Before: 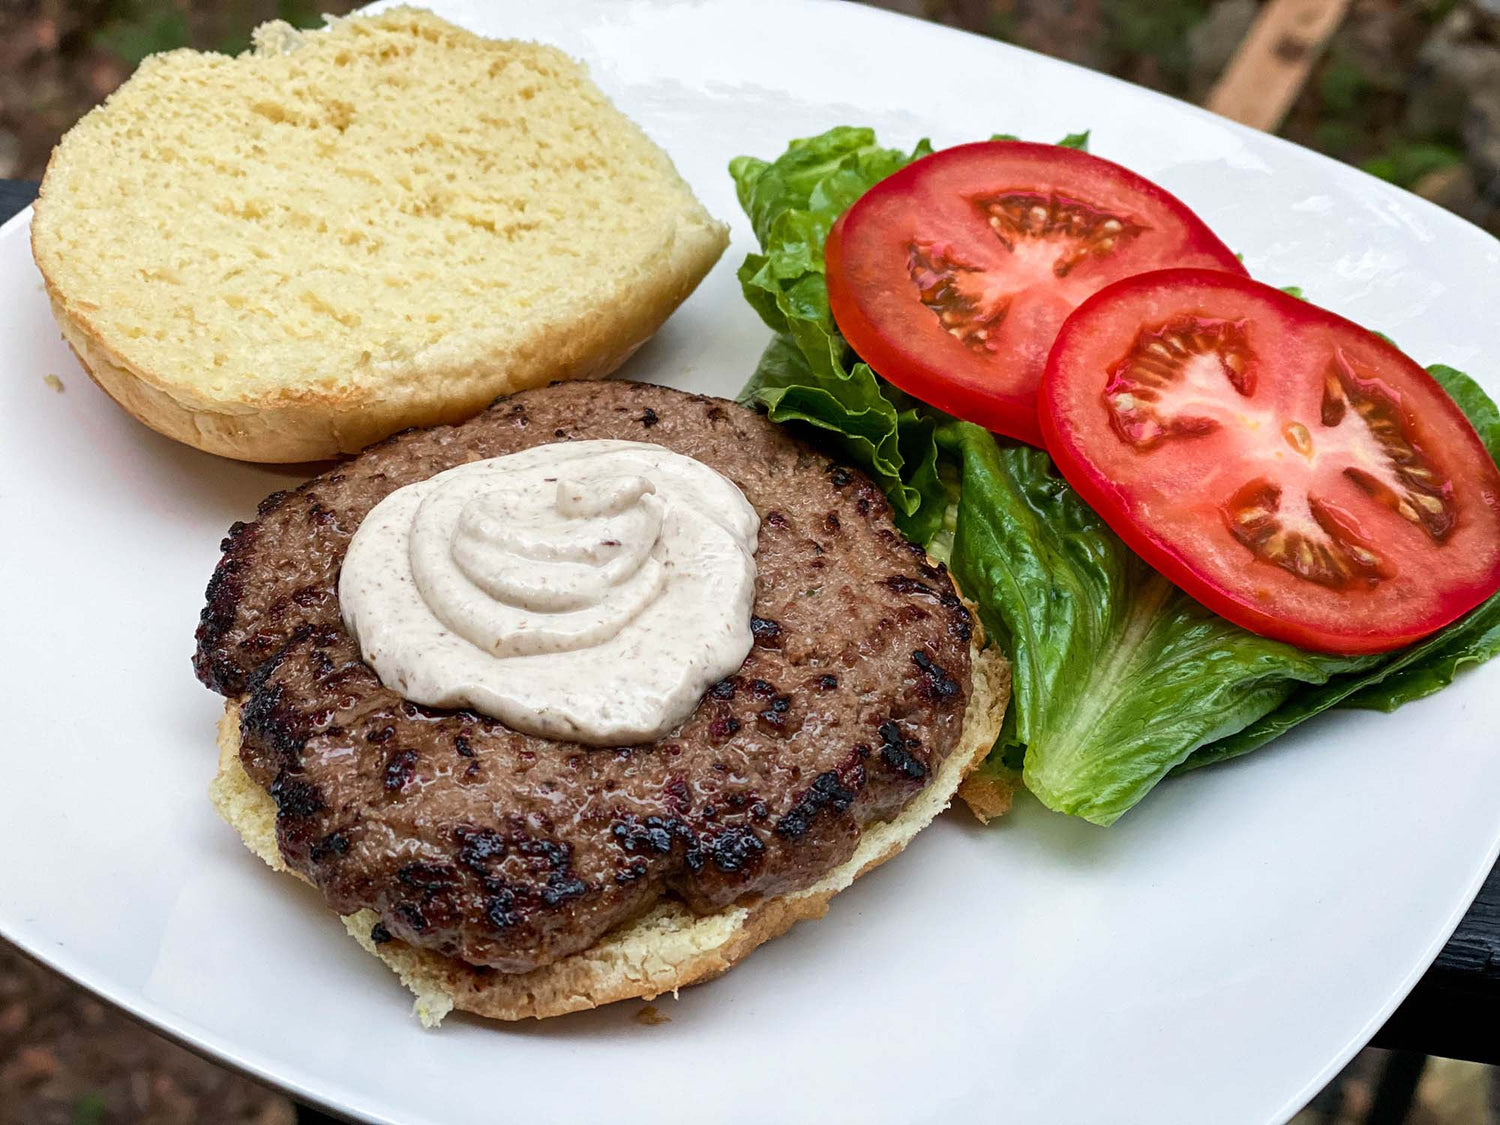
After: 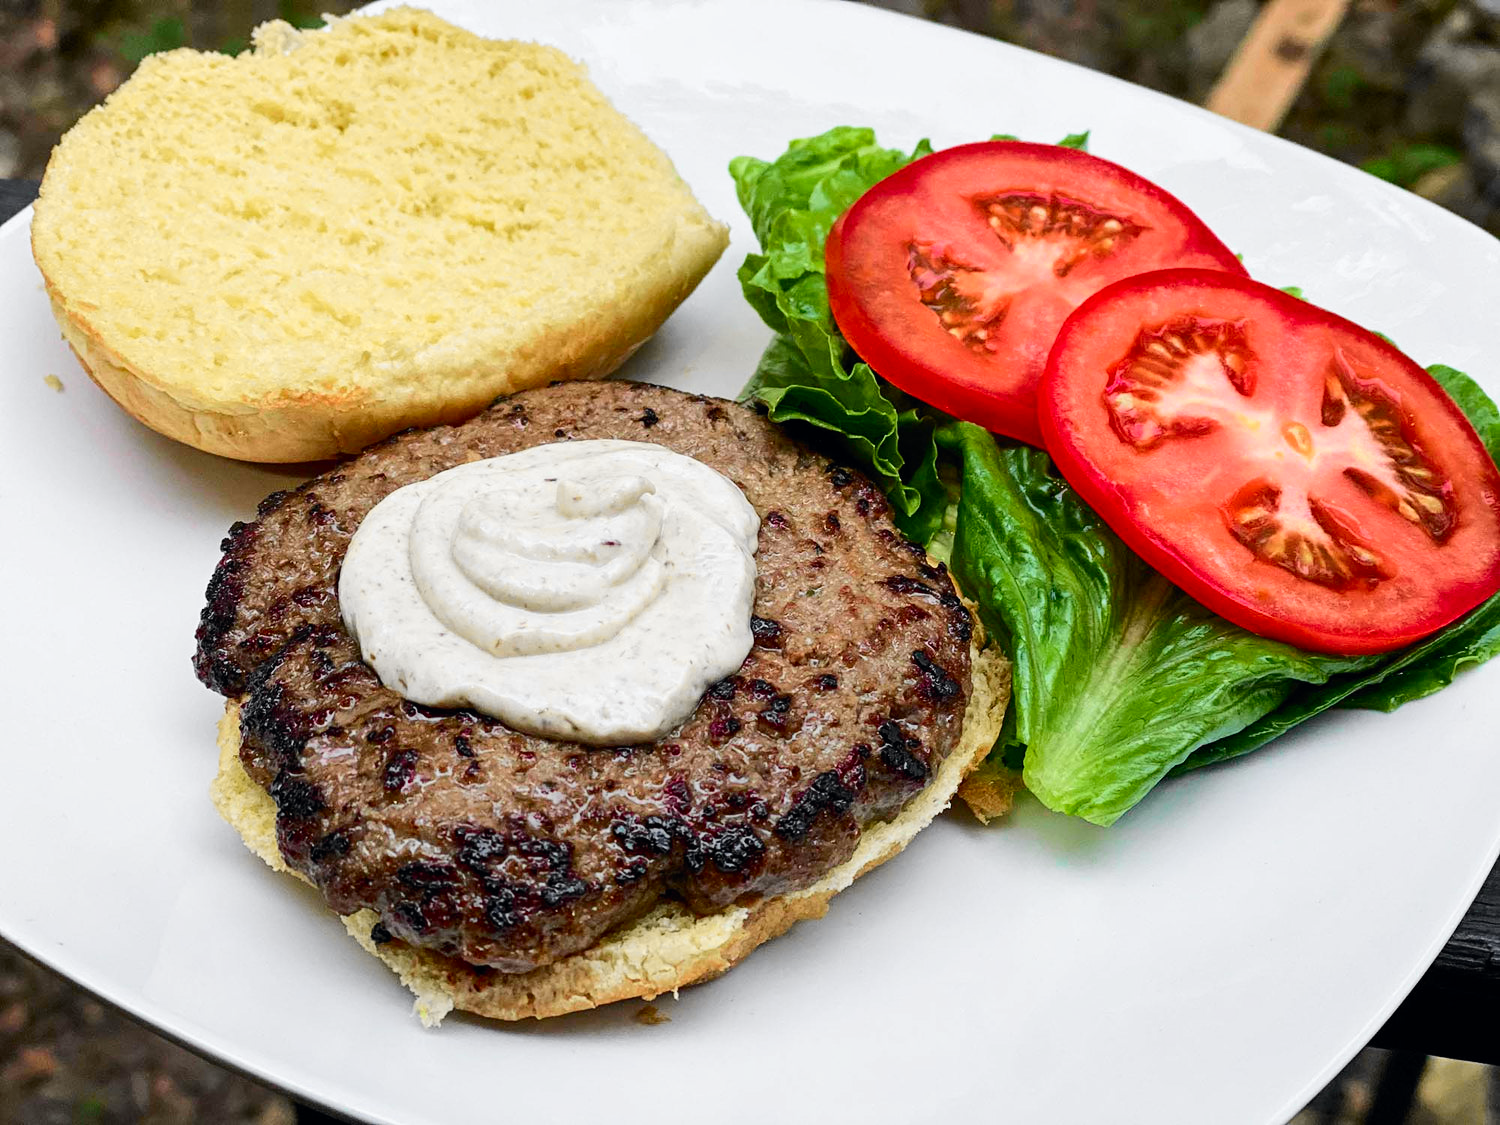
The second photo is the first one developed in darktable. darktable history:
tone curve: curves: ch0 [(0, 0) (0.071, 0.047) (0.266, 0.26) (0.483, 0.554) (0.753, 0.811) (1, 0.983)]; ch1 [(0, 0) (0.346, 0.307) (0.408, 0.369) (0.463, 0.443) (0.482, 0.493) (0.502, 0.5) (0.517, 0.502) (0.55, 0.548) (0.597, 0.624) (0.651, 0.698) (1, 1)]; ch2 [(0, 0) (0.346, 0.34) (0.434, 0.46) (0.485, 0.494) (0.5, 0.494) (0.517, 0.506) (0.535, 0.529) (0.583, 0.611) (0.625, 0.666) (1, 1)], color space Lab, independent channels, preserve colors none
